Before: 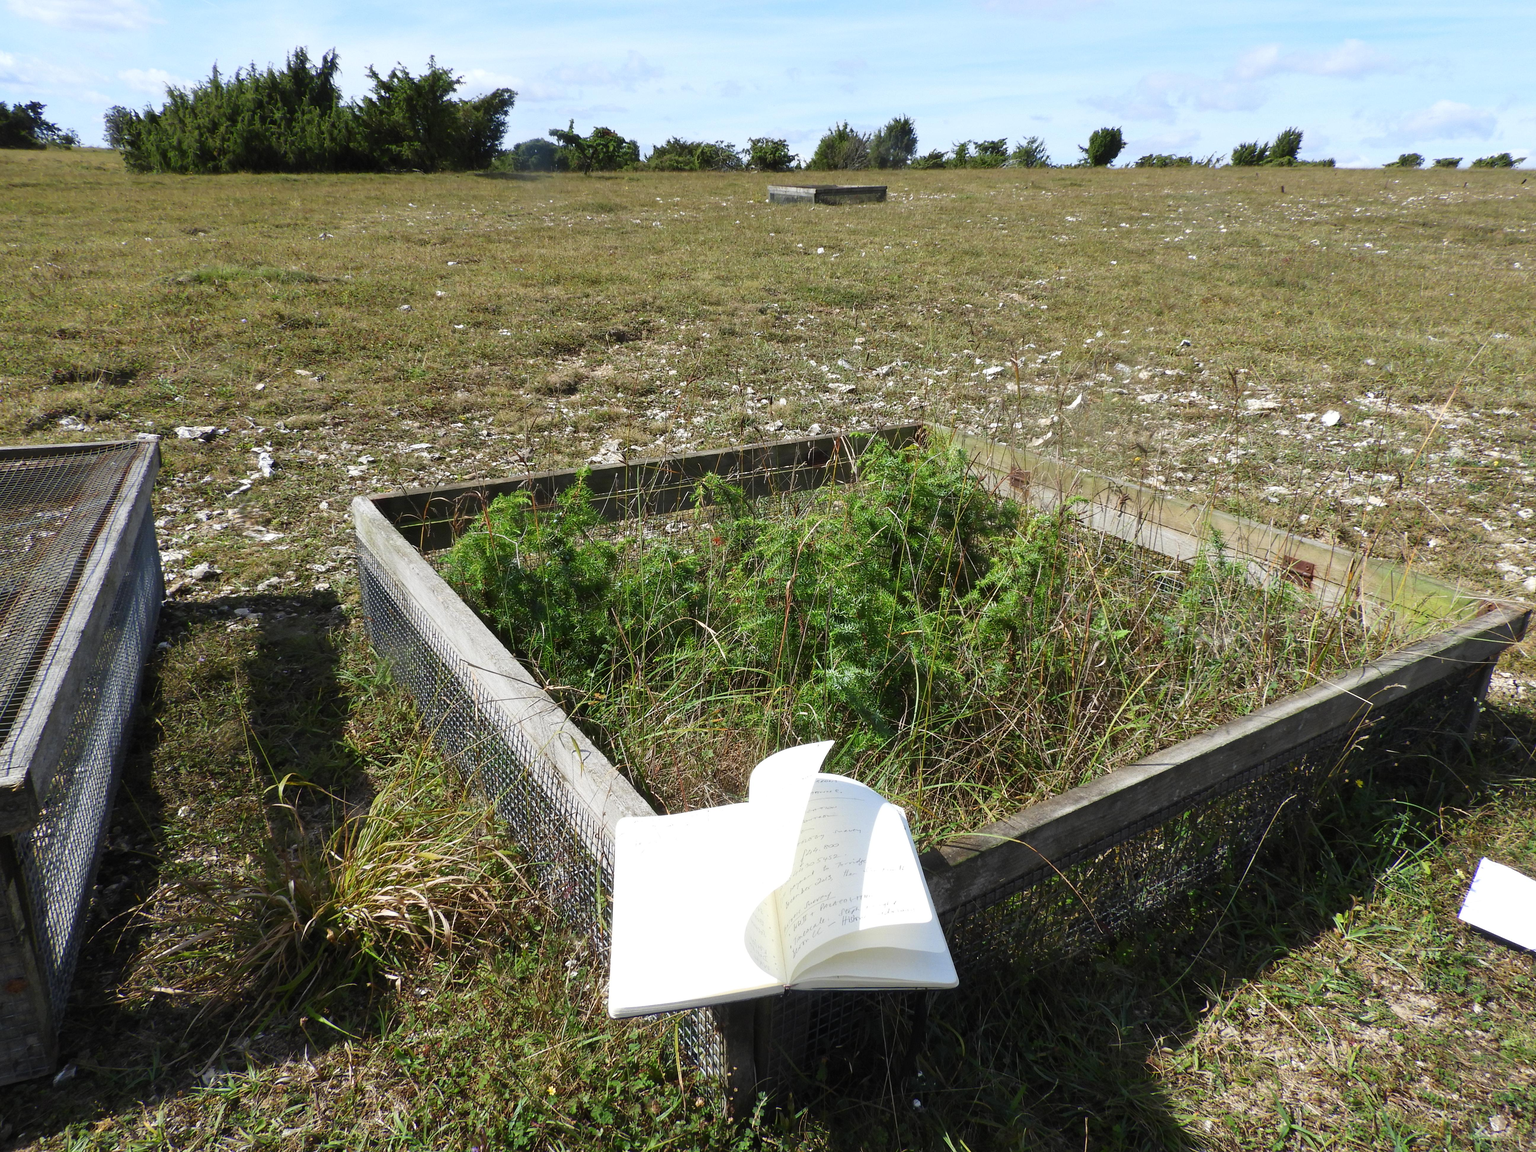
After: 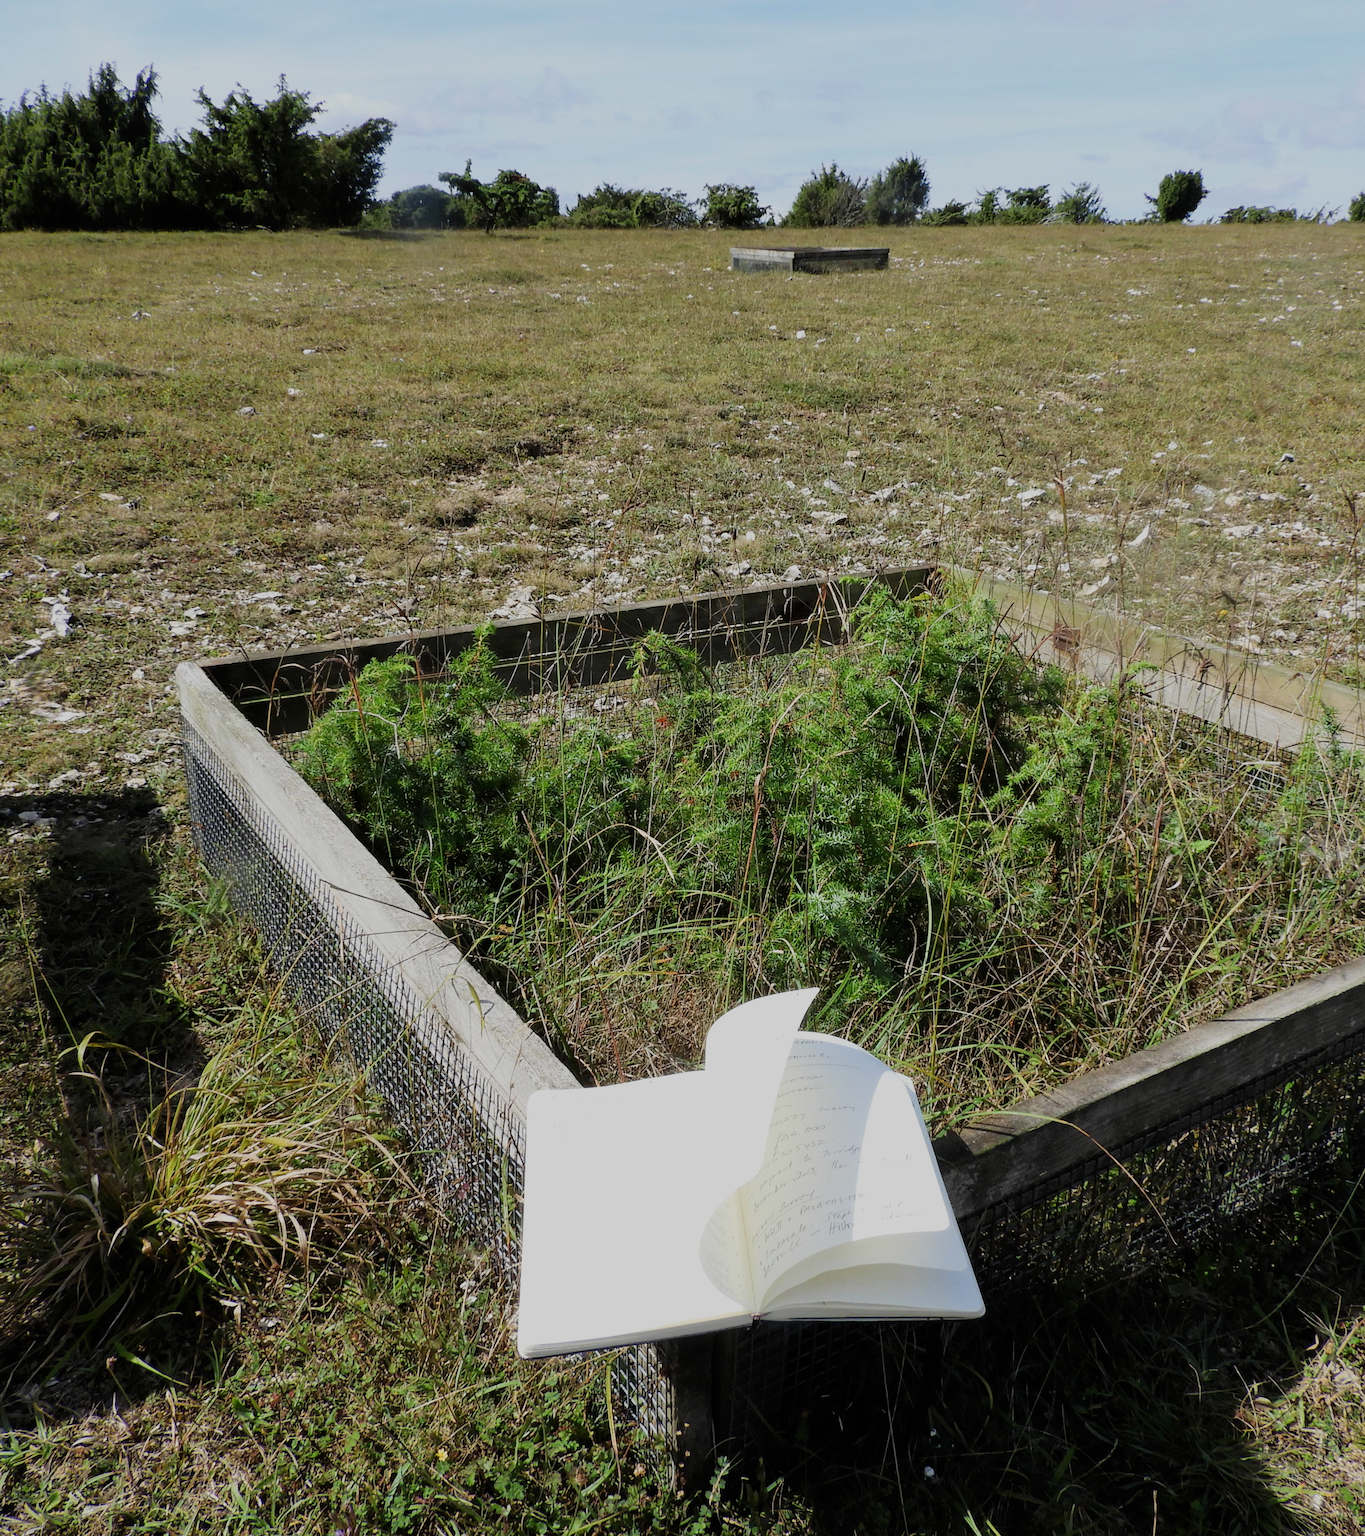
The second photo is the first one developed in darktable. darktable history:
filmic rgb: black relative exposure -7.65 EV, white relative exposure 4.56 EV, hardness 3.61
exposure: exposure -0.144 EV, compensate exposure bias true, compensate highlight preservation false
crop and rotate: left 14.362%, right 18.975%
